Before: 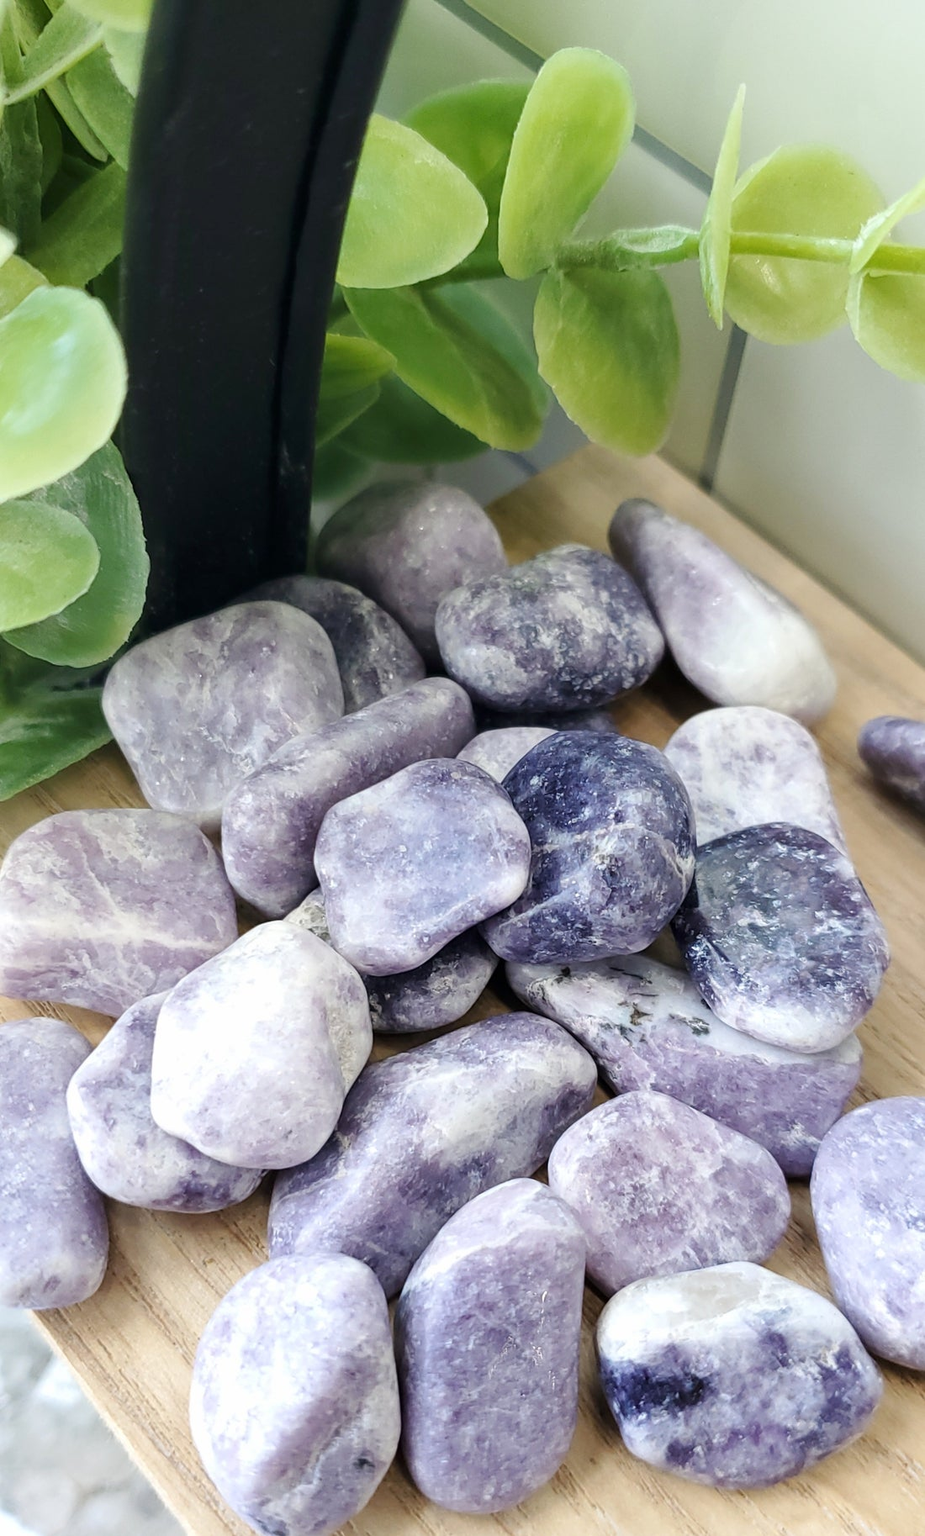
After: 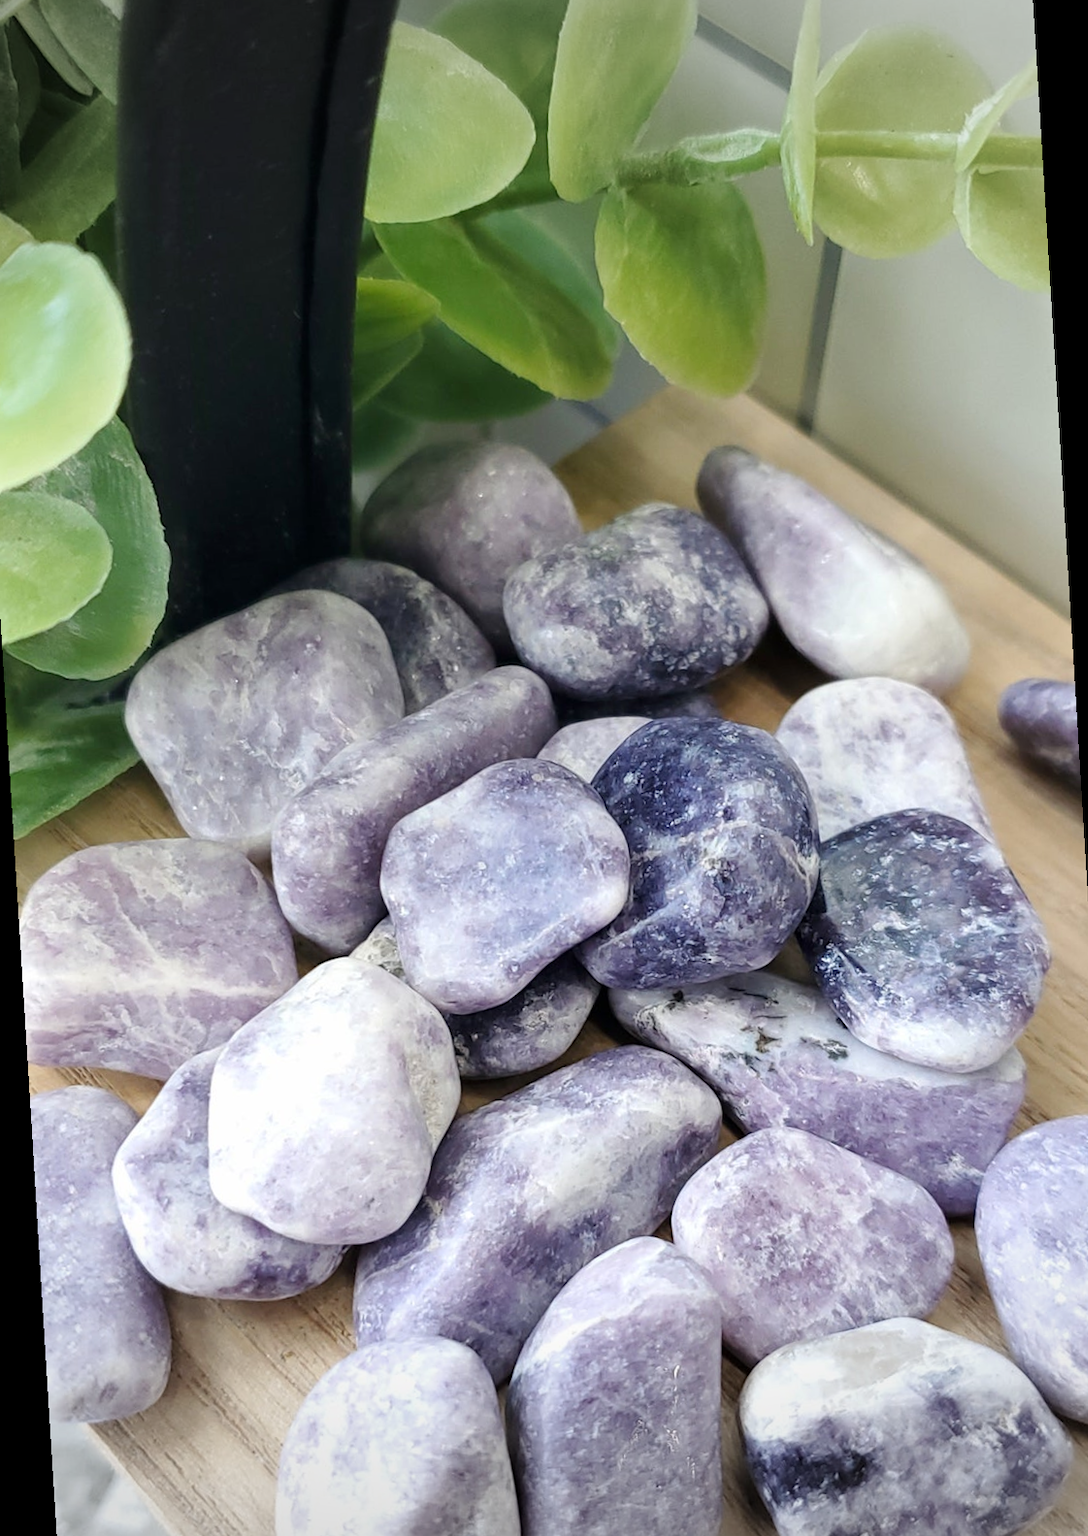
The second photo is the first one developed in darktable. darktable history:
rotate and perspective: rotation -3.52°, crop left 0.036, crop right 0.964, crop top 0.081, crop bottom 0.919
vignetting: fall-off start 100%, brightness -0.282, width/height ratio 1.31
